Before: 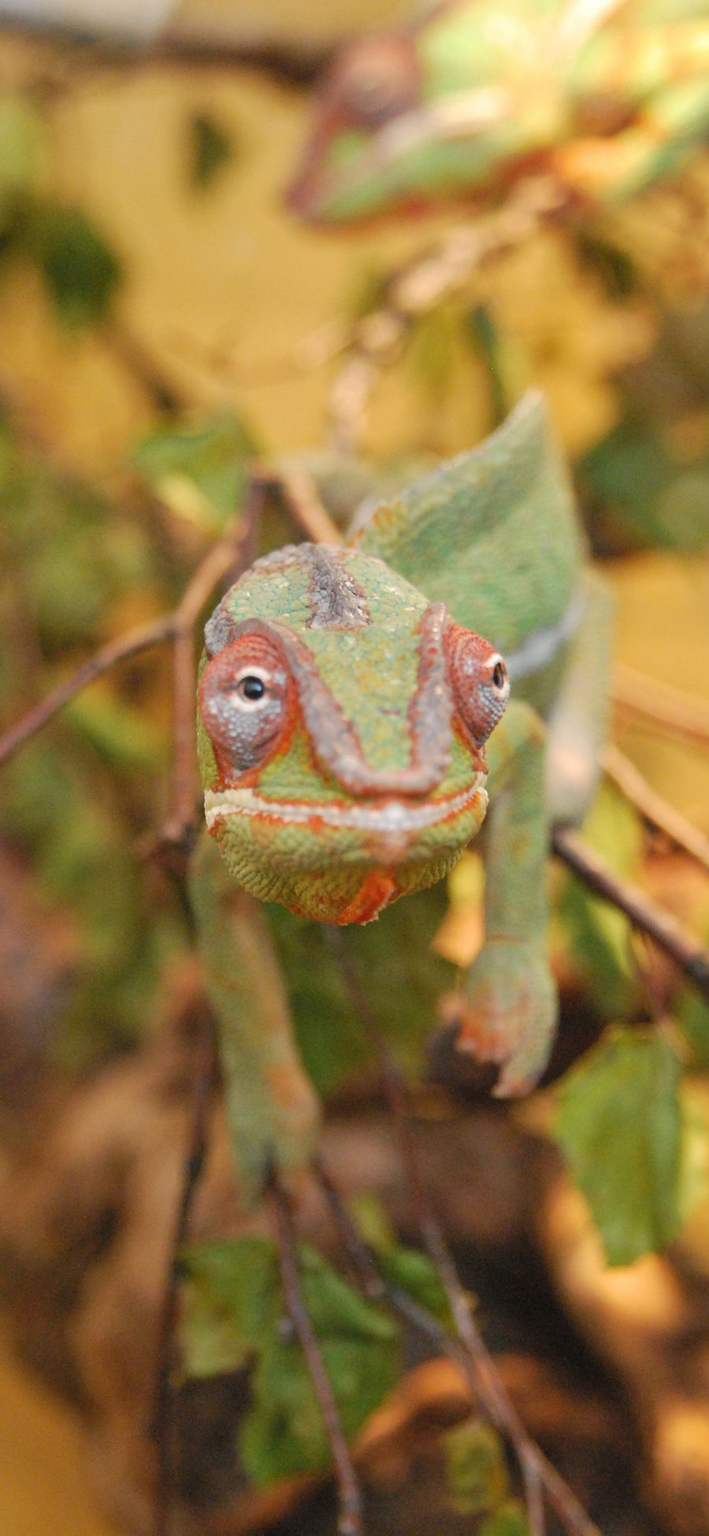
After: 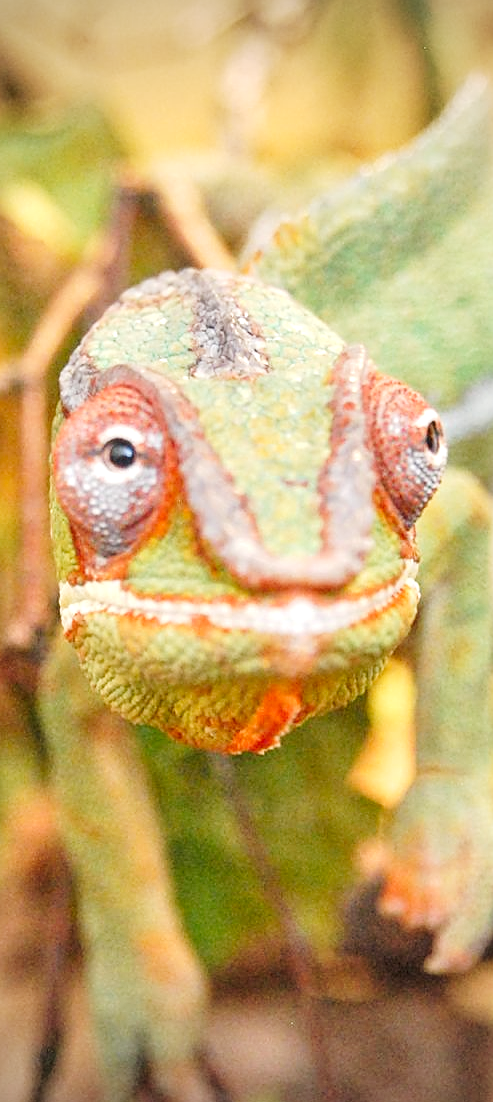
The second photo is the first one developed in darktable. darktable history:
tone curve: curves: ch0 [(0, 0) (0.071, 0.047) (0.266, 0.26) (0.491, 0.552) (0.753, 0.818) (1, 0.983)]; ch1 [(0, 0) (0.346, 0.307) (0.408, 0.369) (0.463, 0.443) (0.482, 0.493) (0.502, 0.5) (0.517, 0.518) (0.546, 0.576) (0.588, 0.643) (0.651, 0.709) (1, 1)]; ch2 [(0, 0) (0.346, 0.34) (0.434, 0.46) (0.485, 0.494) (0.5, 0.494) (0.517, 0.503) (0.535, 0.545) (0.583, 0.634) (0.625, 0.686) (1, 1)], preserve colors none
crop and rotate: left 22.229%, top 21.597%, right 22.982%, bottom 21.825%
sharpen: on, module defaults
exposure: black level correction 0, exposure 1.199 EV, compensate exposure bias true, compensate highlight preservation false
vignetting: fall-off start 71.64%
local contrast: on, module defaults
tone equalizer: -8 EV -0.002 EV, -7 EV 0.004 EV, -6 EV -0.019 EV, -5 EV 0.011 EV, -4 EV -0.009 EV, -3 EV 0.016 EV, -2 EV -0.09 EV, -1 EV -0.292 EV, +0 EV -0.608 EV
